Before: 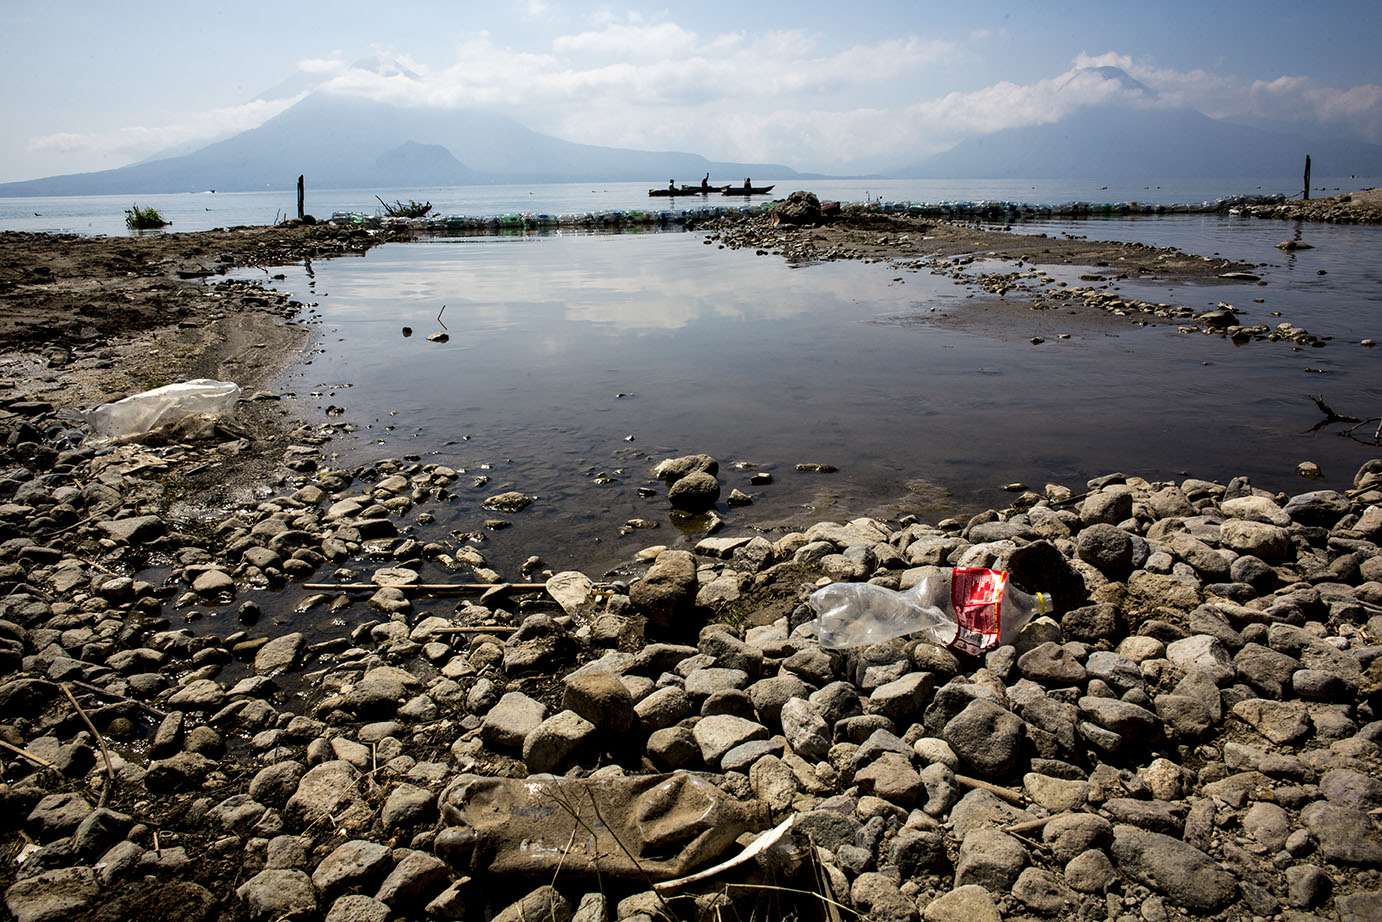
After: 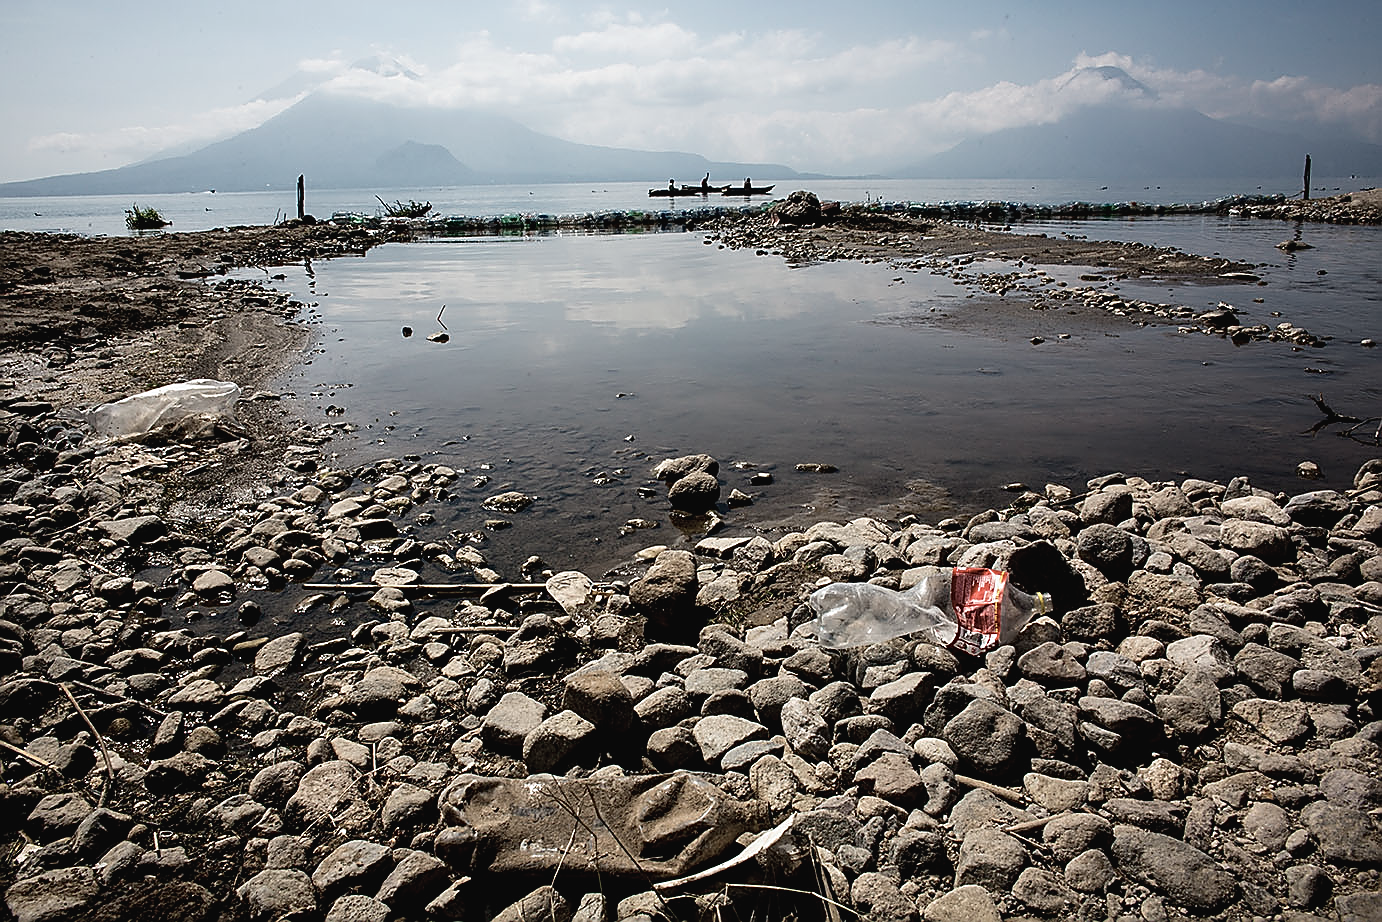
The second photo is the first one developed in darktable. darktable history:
sharpen: radius 1.4, amount 1.25, threshold 0.7
contrast brightness saturation: contrast -0.05, saturation -0.41
